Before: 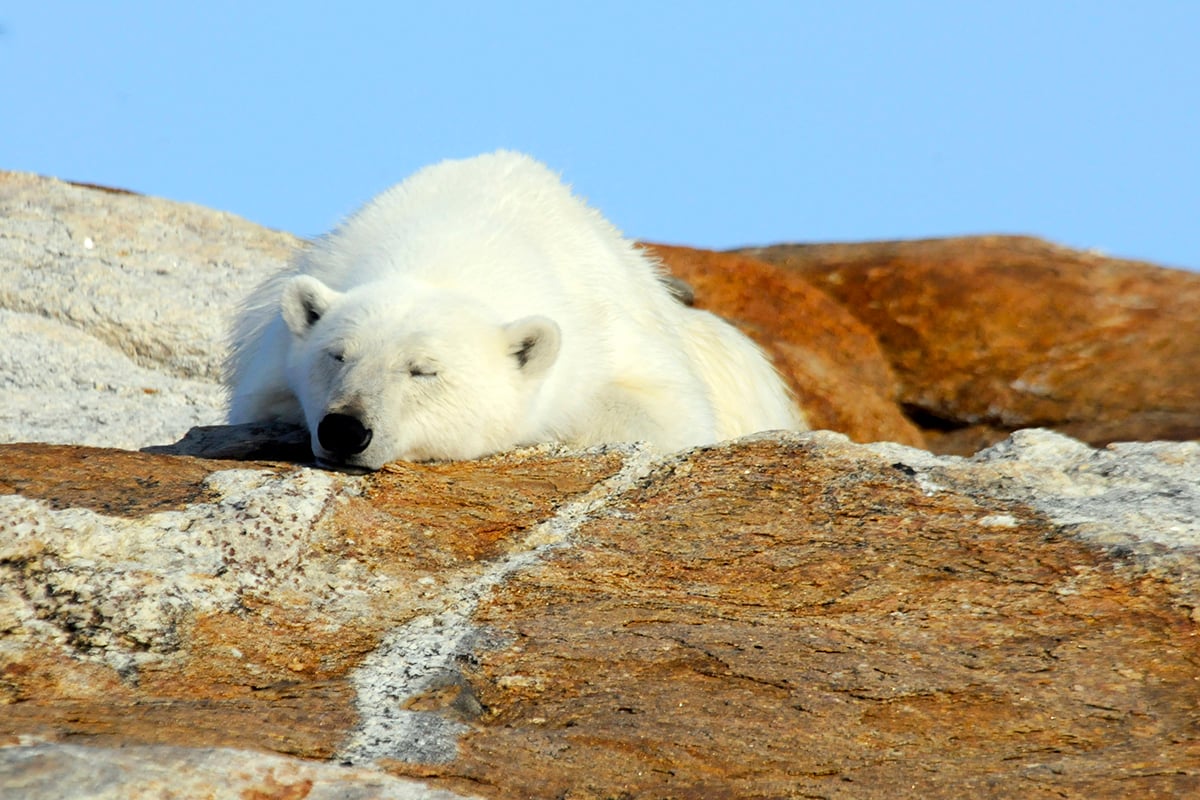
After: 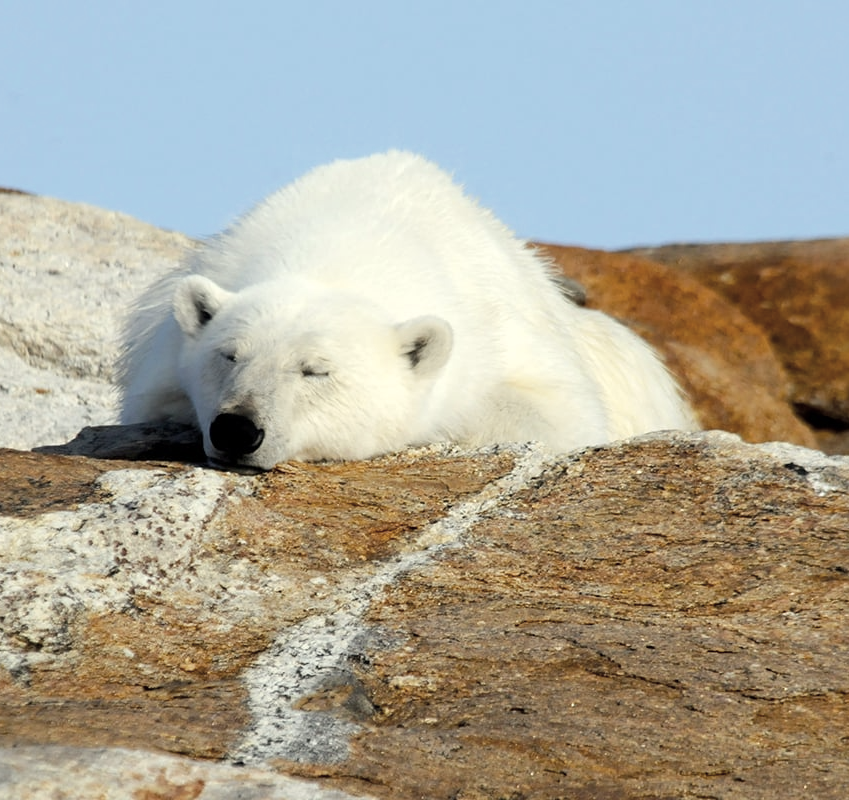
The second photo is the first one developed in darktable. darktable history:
crop and rotate: left 9.061%, right 20.142%
color correction: saturation 0.57
color calibration: output colorfulness [0, 0.315, 0, 0], x 0.341, y 0.355, temperature 5166 K
